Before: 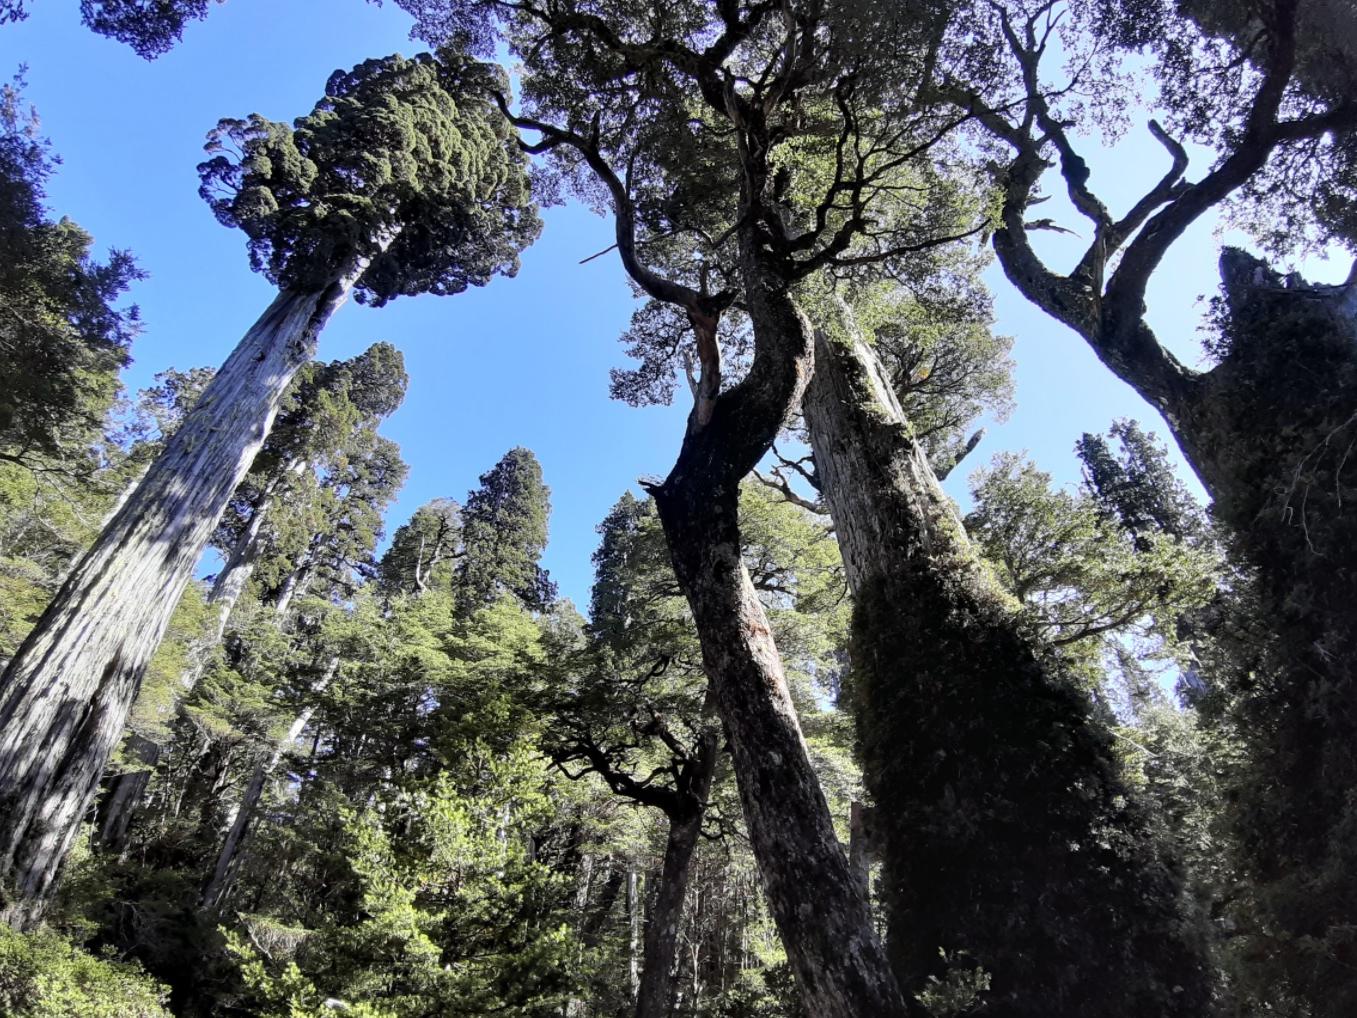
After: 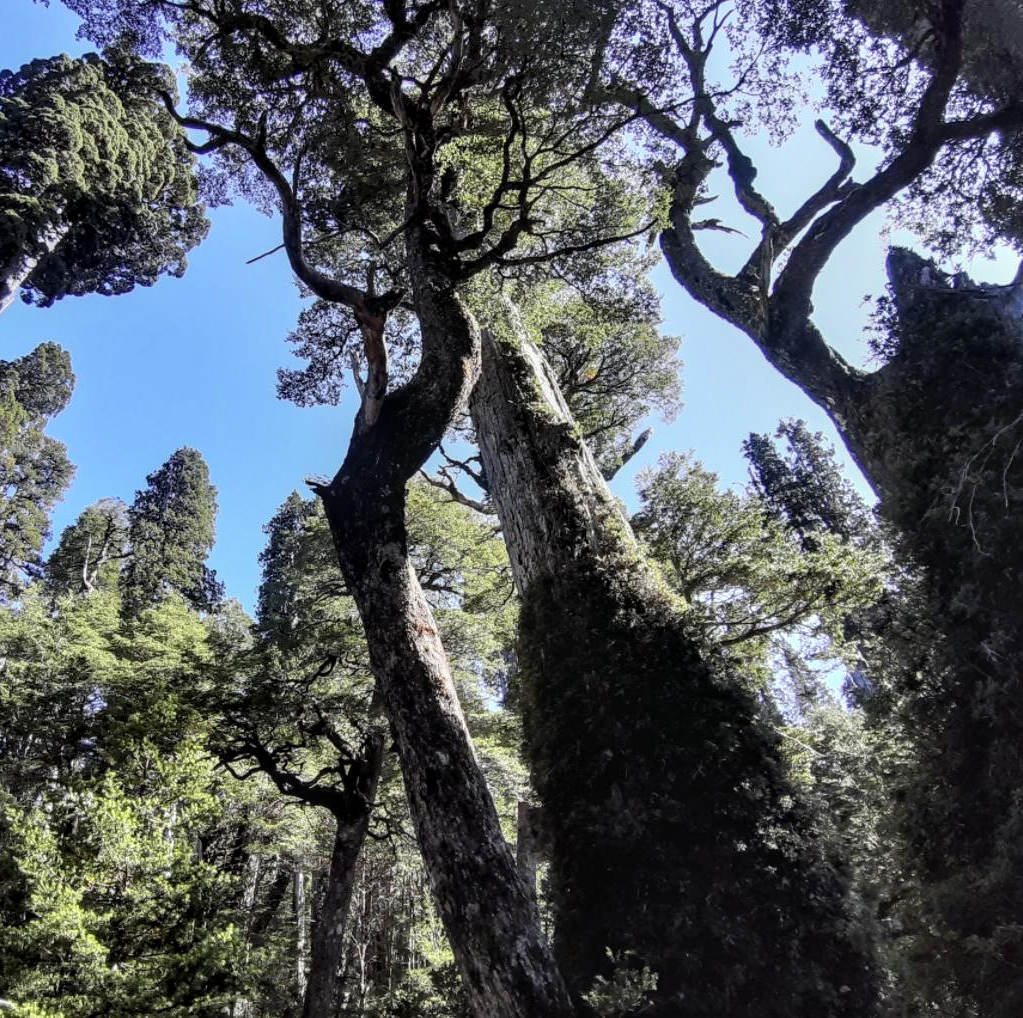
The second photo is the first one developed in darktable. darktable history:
local contrast: on, module defaults
crop and rotate: left 24.6%
